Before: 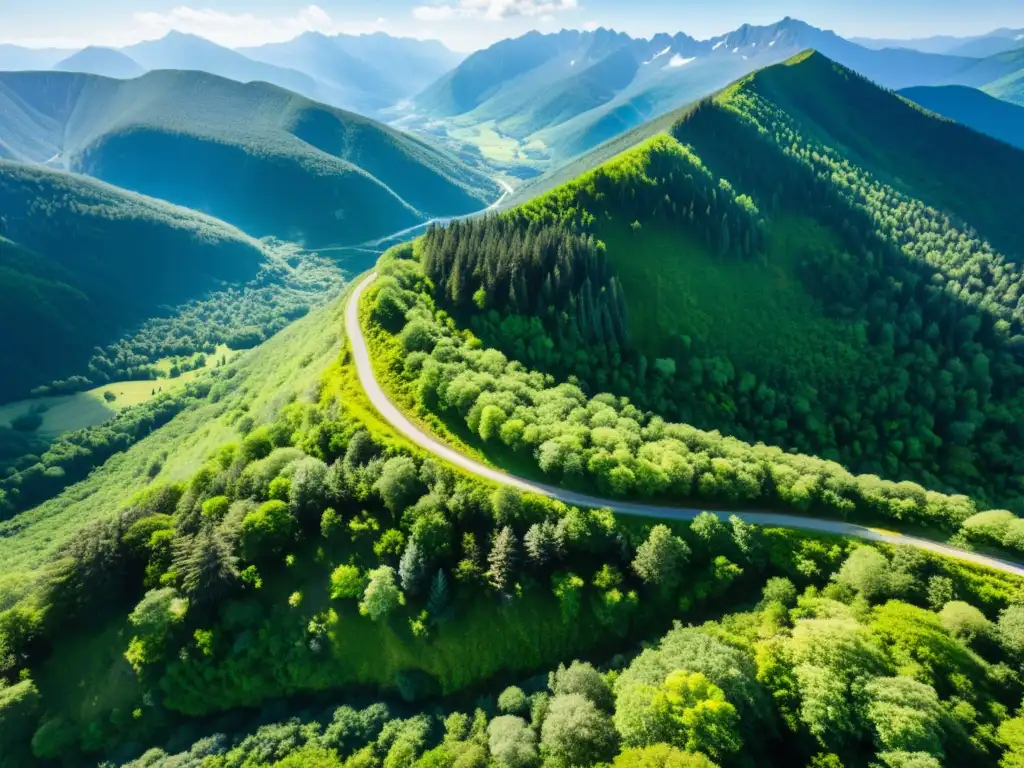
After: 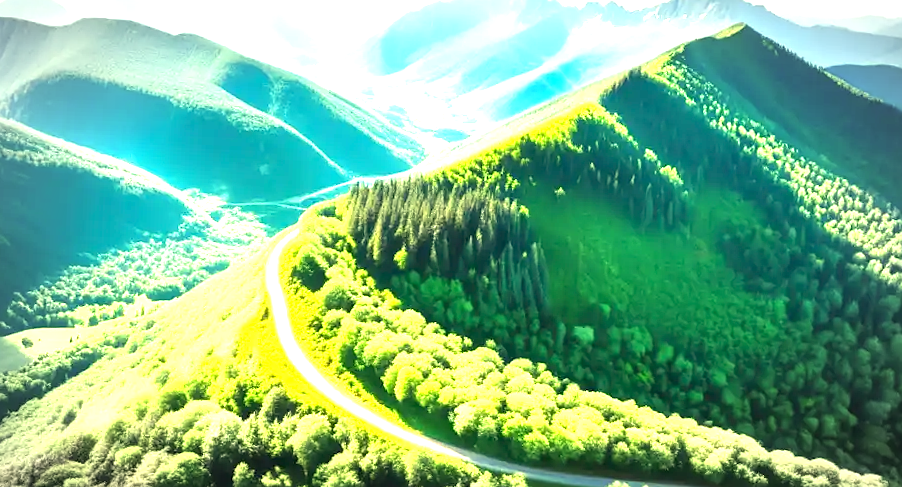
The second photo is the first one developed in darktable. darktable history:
crop and rotate: left 9.345%, top 7.22%, right 4.982%, bottom 32.331%
exposure: exposure 2 EV, compensate highlight preservation false
sharpen: radius 1
vignetting: automatic ratio true
rotate and perspective: rotation 2.27°, automatic cropping off
white balance: red 1.08, blue 0.791
